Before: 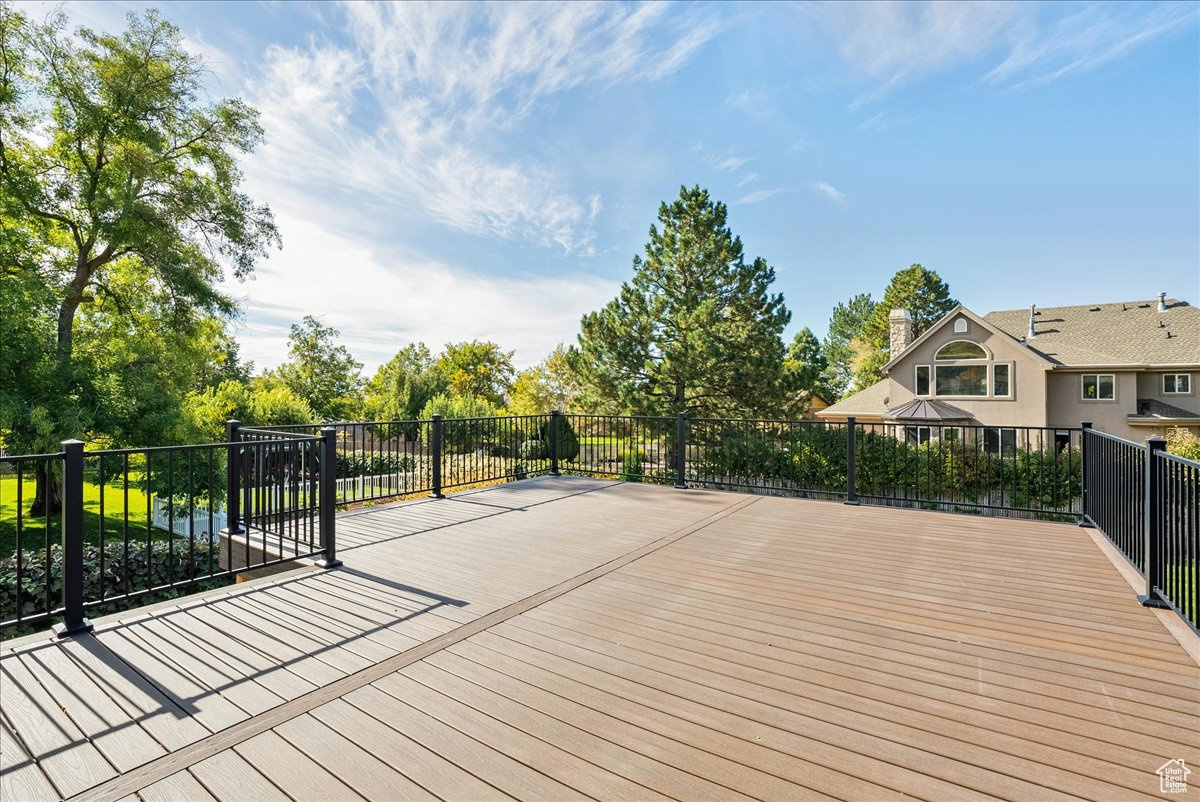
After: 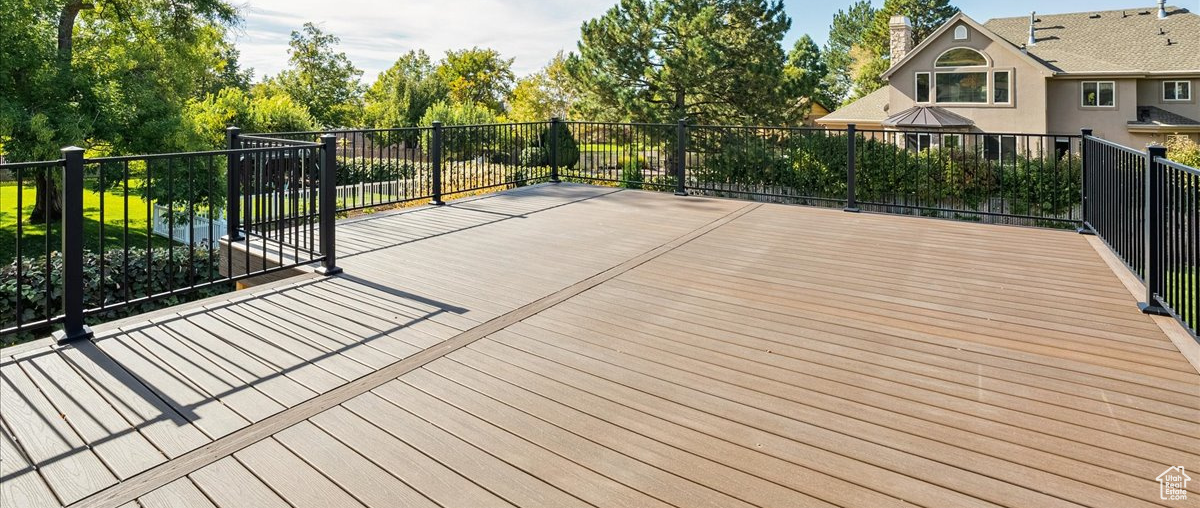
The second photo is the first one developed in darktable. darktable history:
crop and rotate: top 36.636%
